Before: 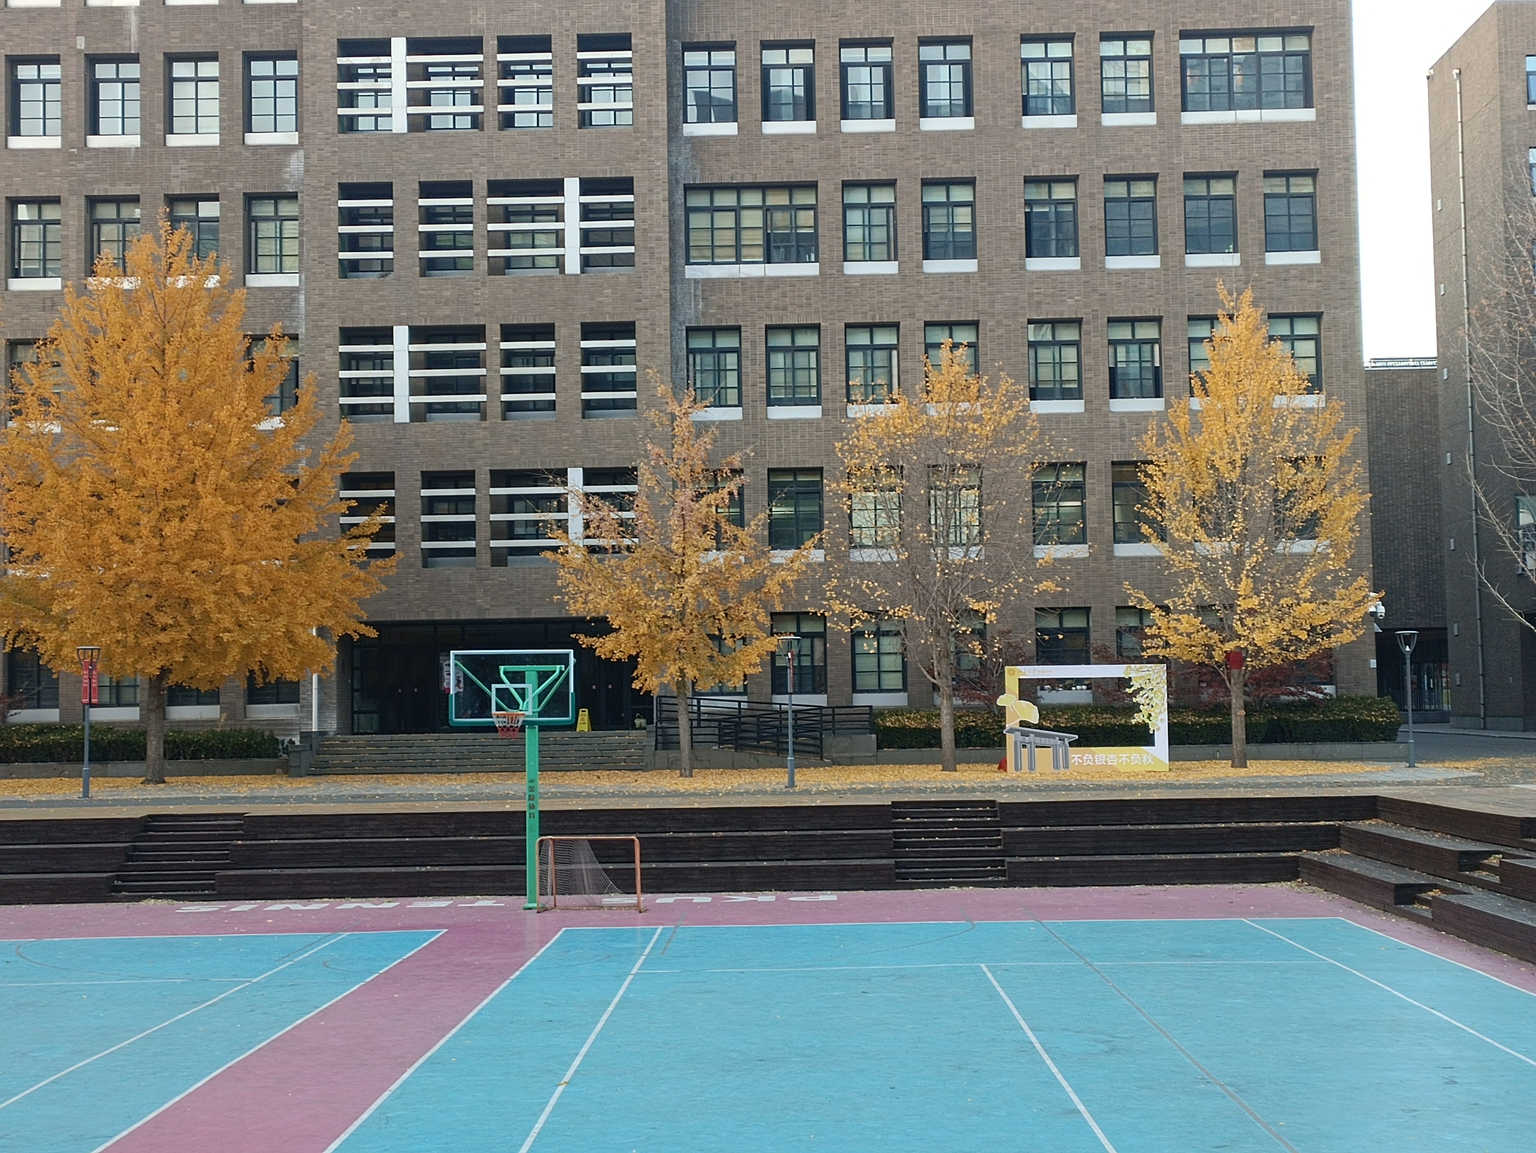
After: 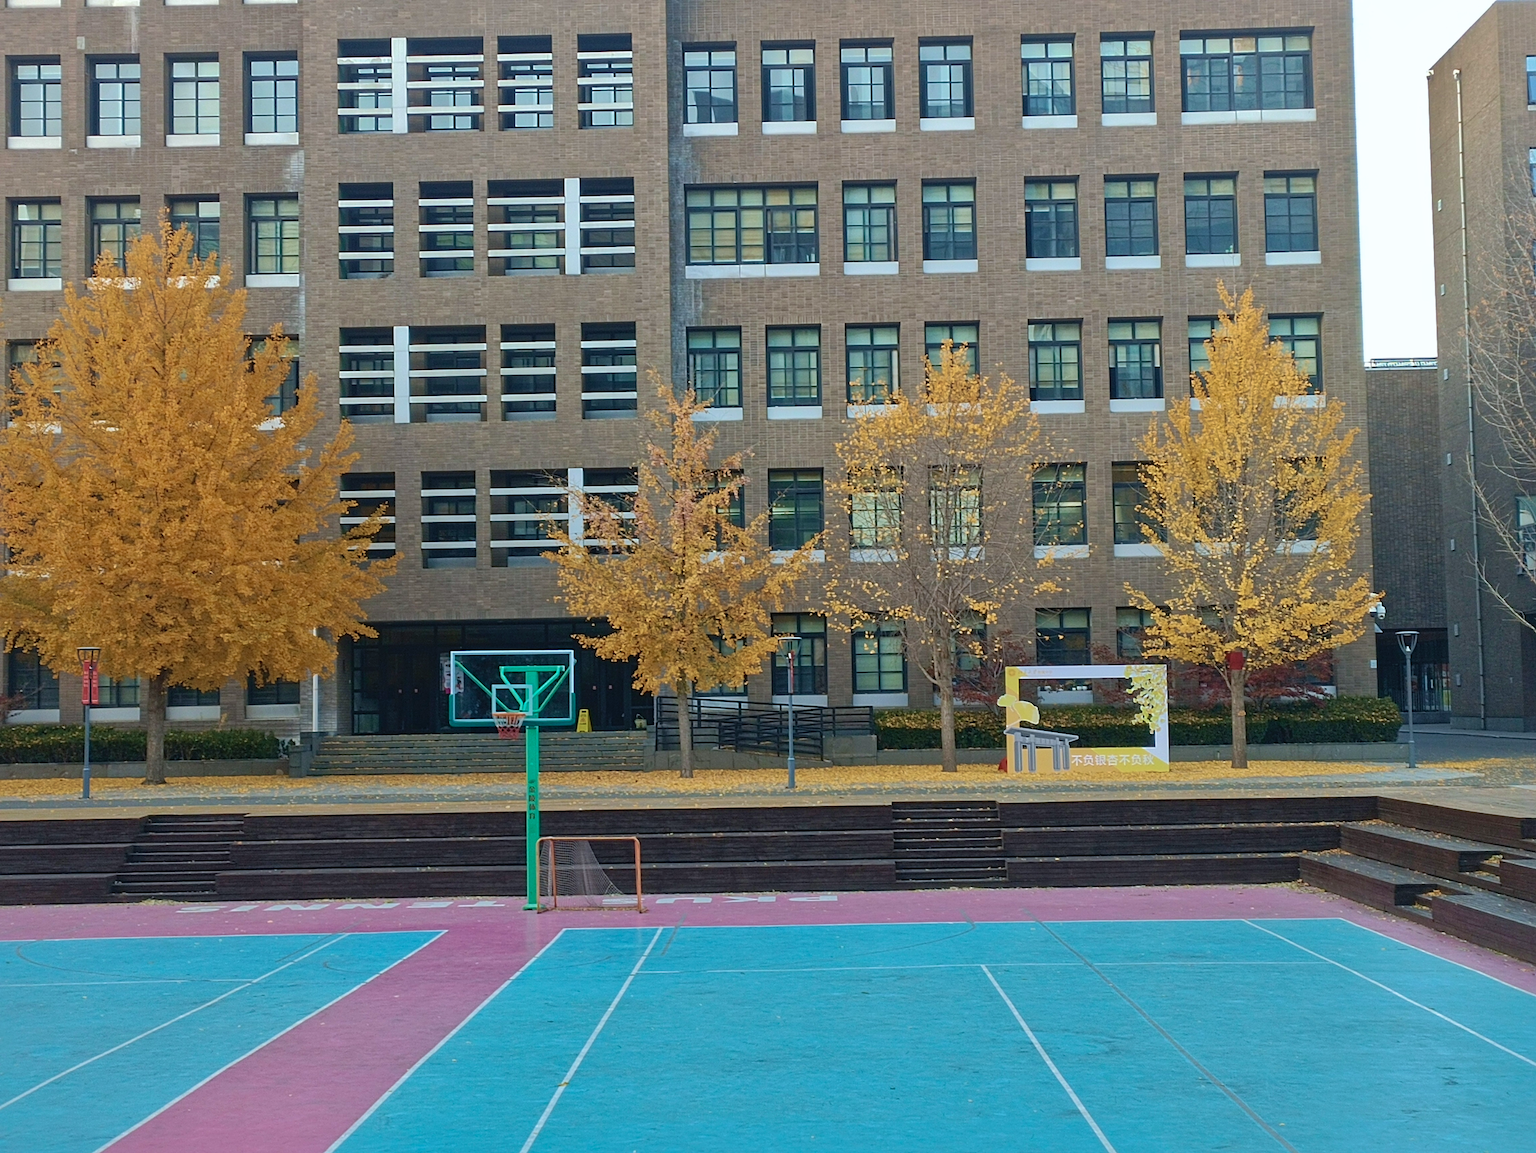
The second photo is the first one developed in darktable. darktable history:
velvia: strength 45%
shadows and highlights: shadows 40, highlights -60
white balance: red 0.982, blue 1.018
